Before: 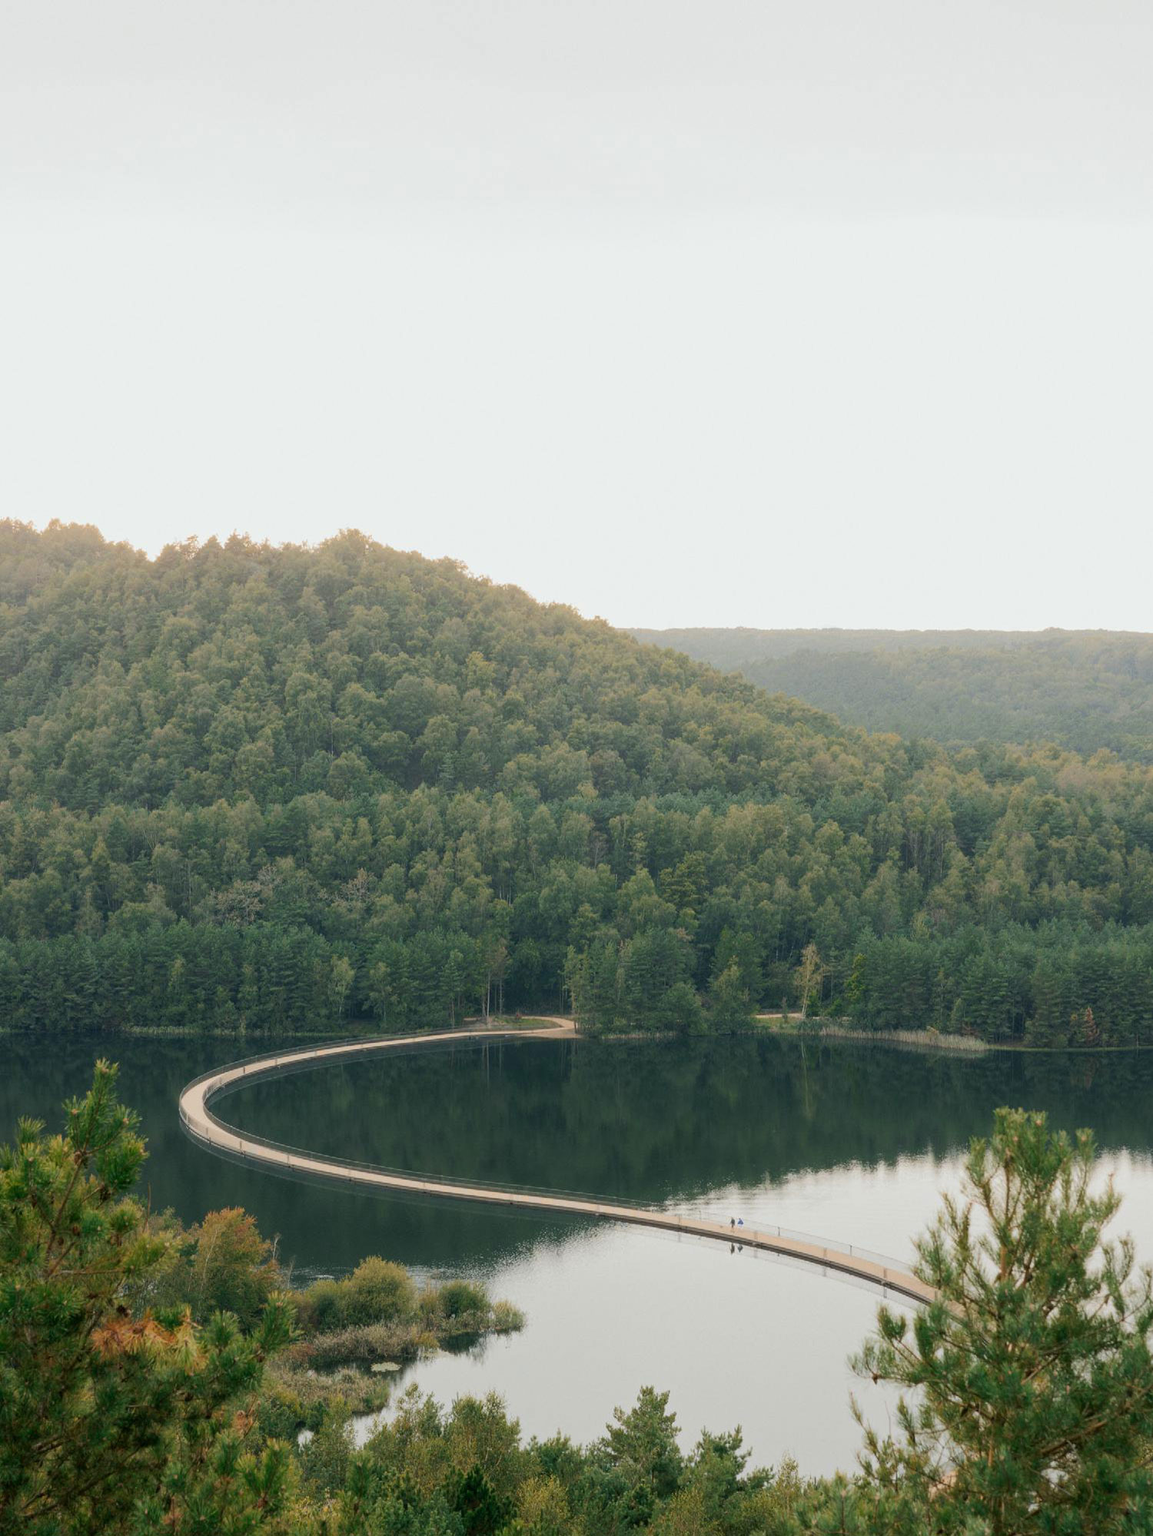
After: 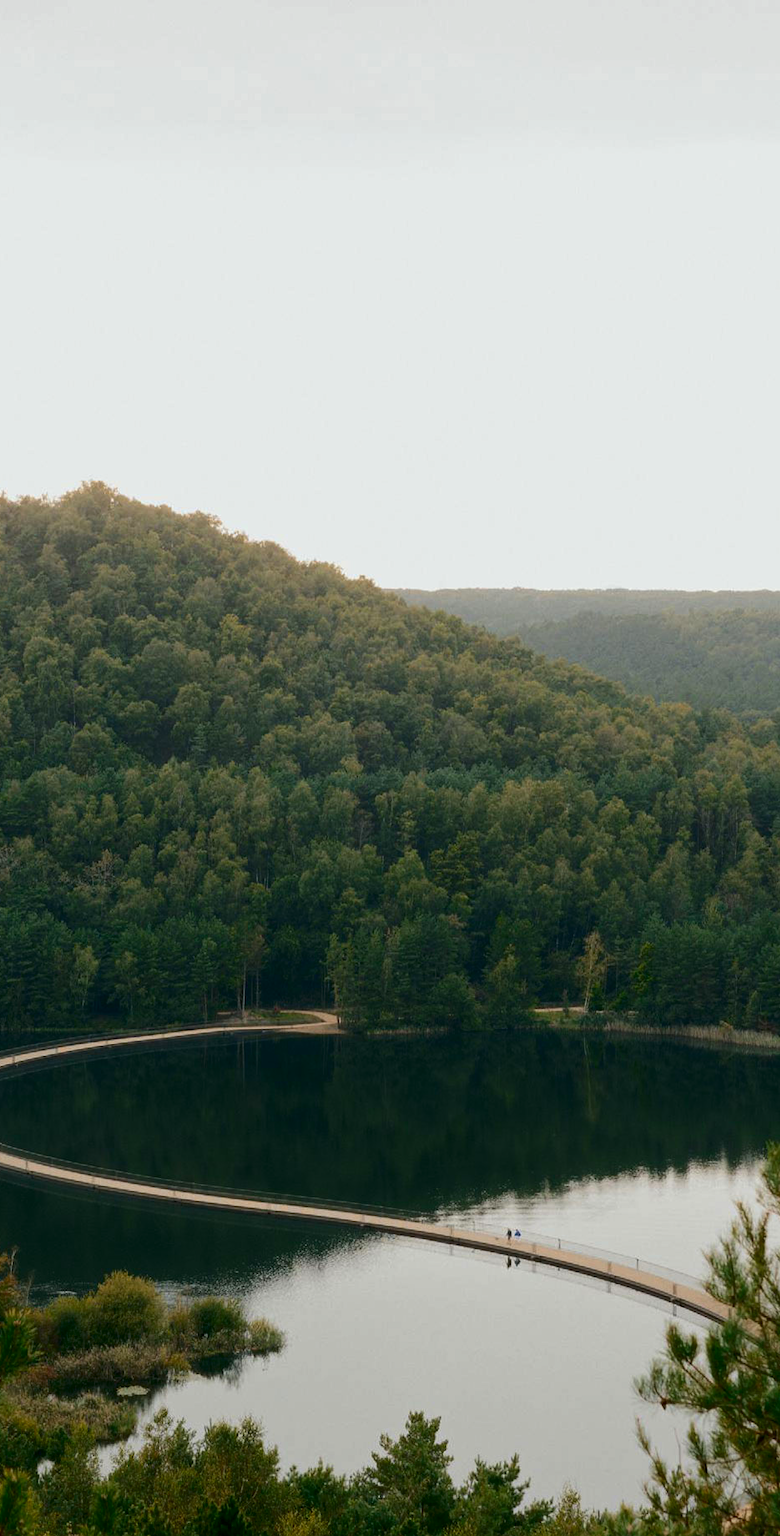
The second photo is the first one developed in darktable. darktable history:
exposure: compensate highlight preservation false
crop and rotate: left 22.918%, top 5.629%, right 14.711%, bottom 2.247%
contrast brightness saturation: contrast 0.1, brightness -0.26, saturation 0.14
